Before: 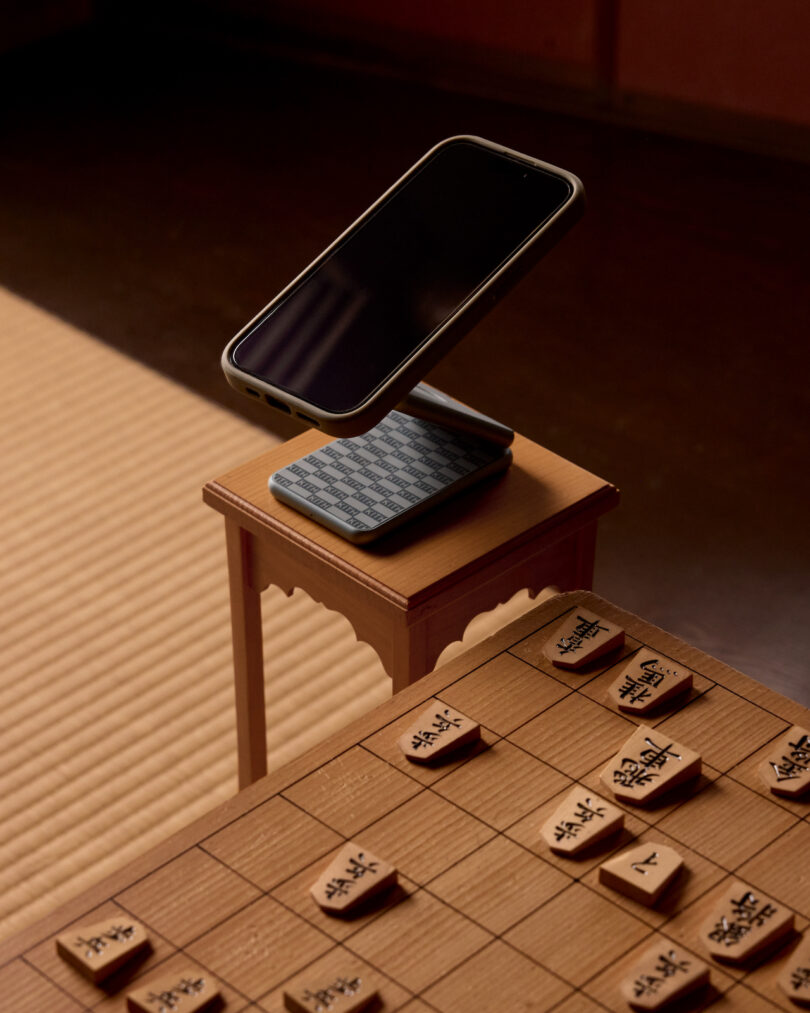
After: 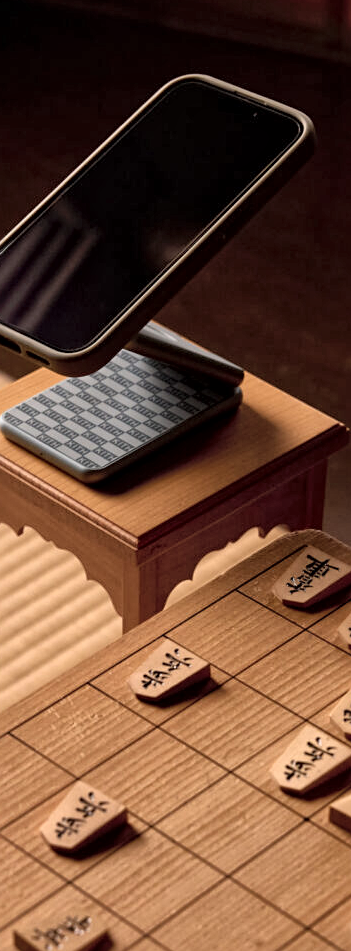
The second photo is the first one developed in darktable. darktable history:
crop: left 33.452%, top 6.025%, right 23.155%
sharpen: amount 0.2
global tonemap: drago (1, 100), detail 1
